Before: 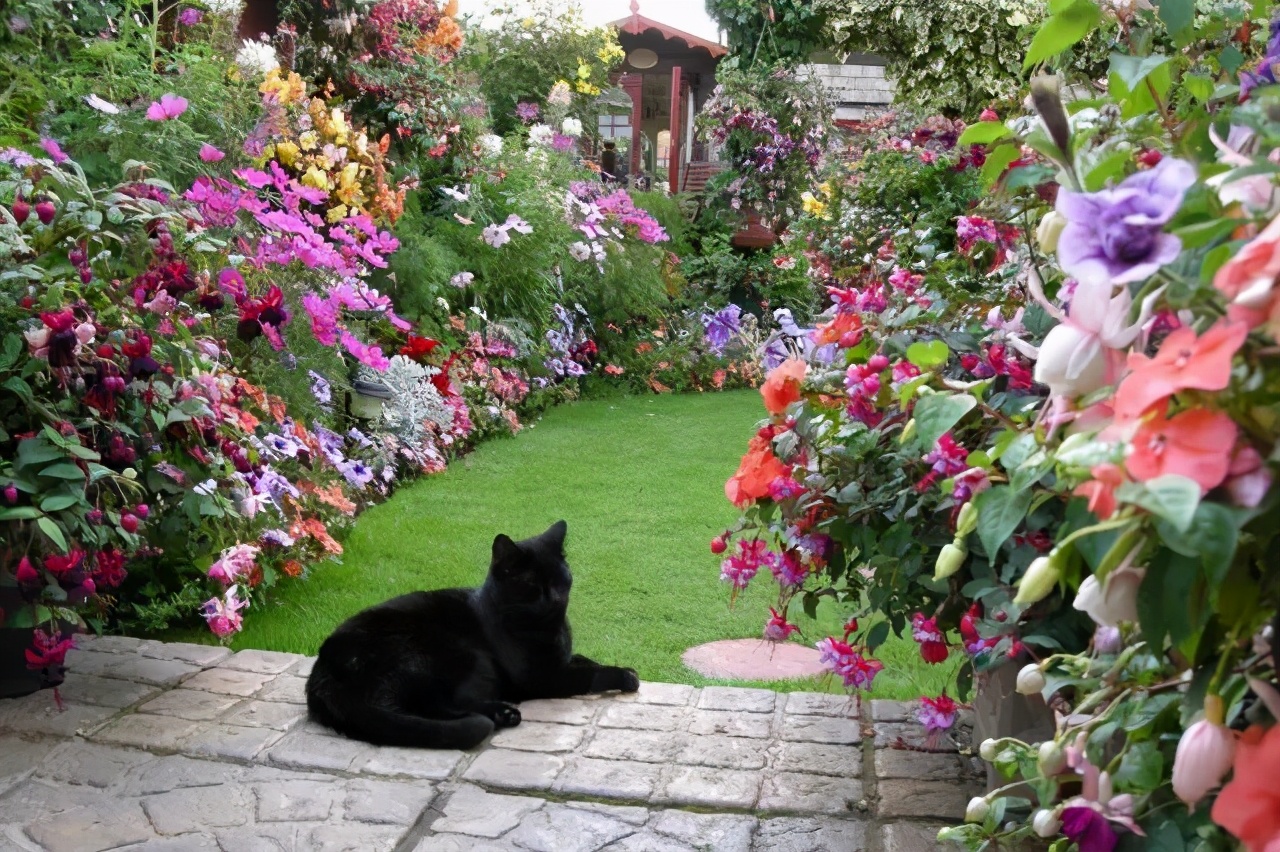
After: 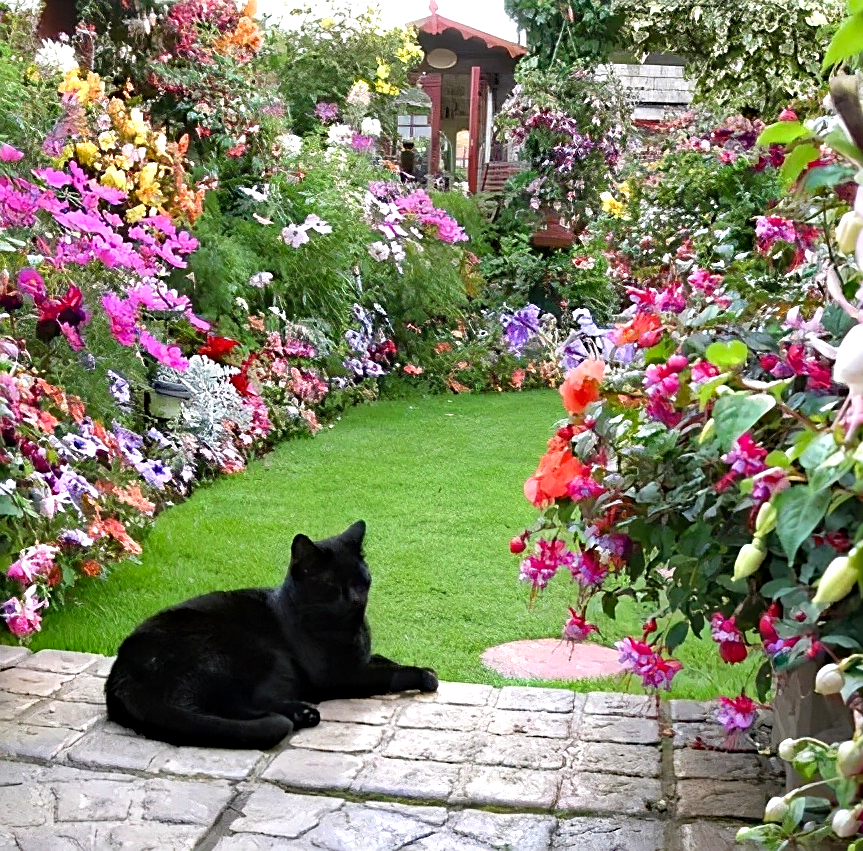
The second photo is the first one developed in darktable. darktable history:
sharpen: on, module defaults
crop and rotate: left 15.711%, right 16.824%
exposure: black level correction 0, exposure 0.498 EV, compensate exposure bias true, compensate highlight preservation false
haze removal: strength 0.298, distance 0.249, adaptive false
